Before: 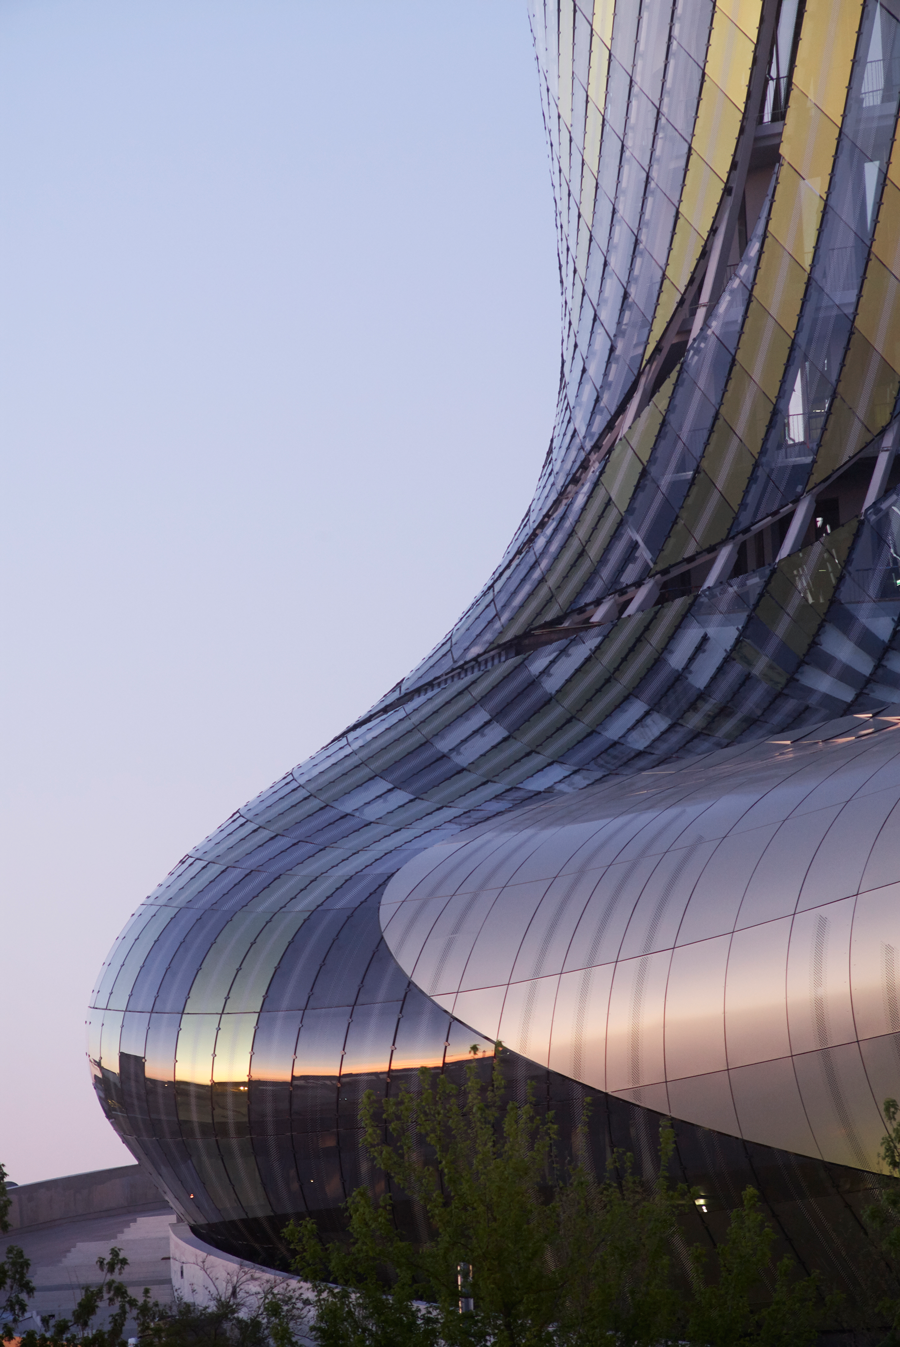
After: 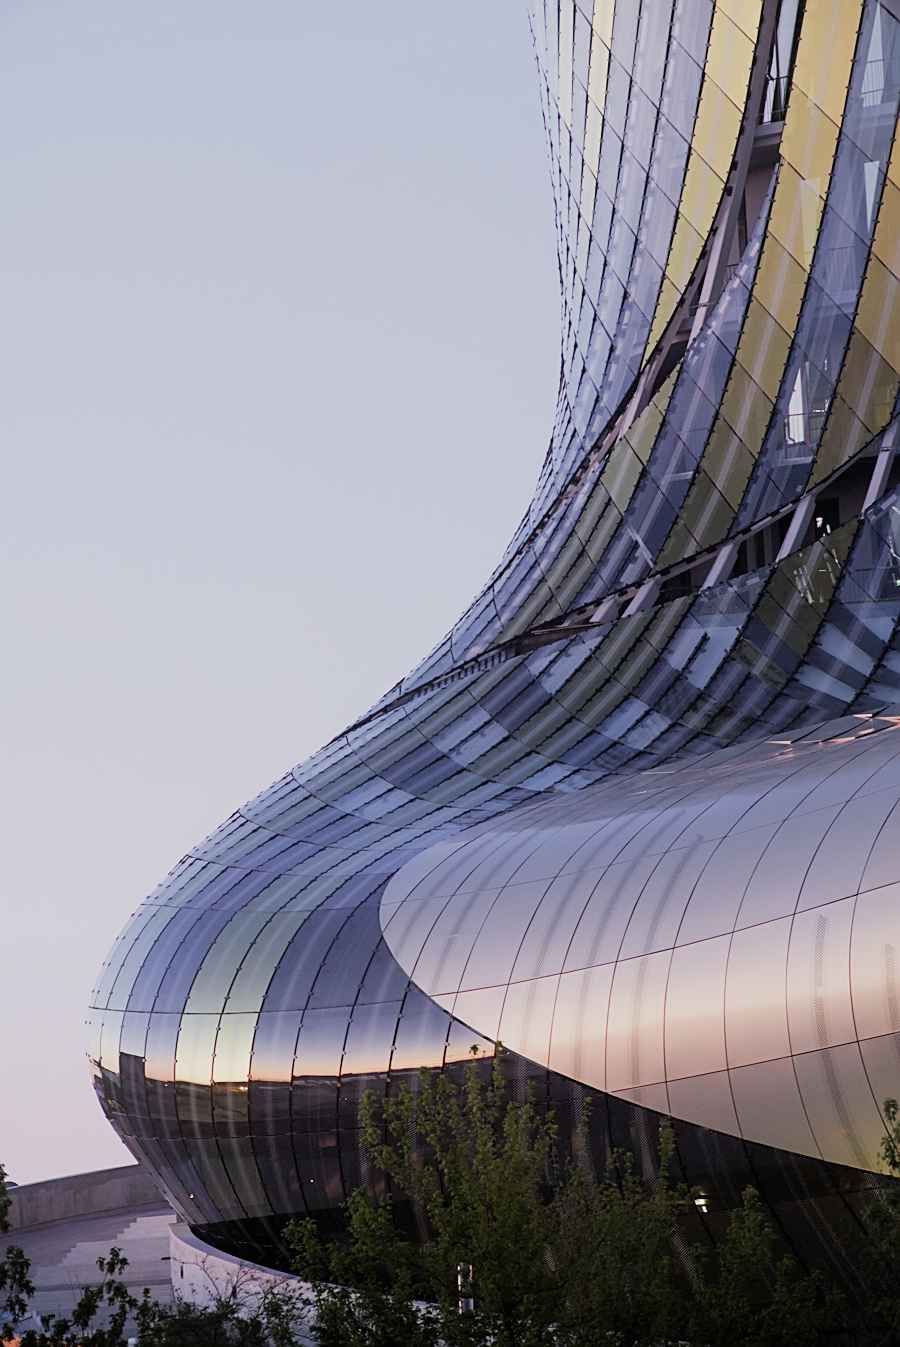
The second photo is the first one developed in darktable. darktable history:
exposure: exposure 0.605 EV, compensate highlight preservation false
filmic rgb: black relative exposure -7.65 EV, white relative exposure 4.56 EV, hardness 3.61, contrast 1.051, add noise in highlights 0, preserve chrominance max RGB, color science v3 (2019), use custom middle-gray values true, contrast in highlights soft
sharpen: on, module defaults
